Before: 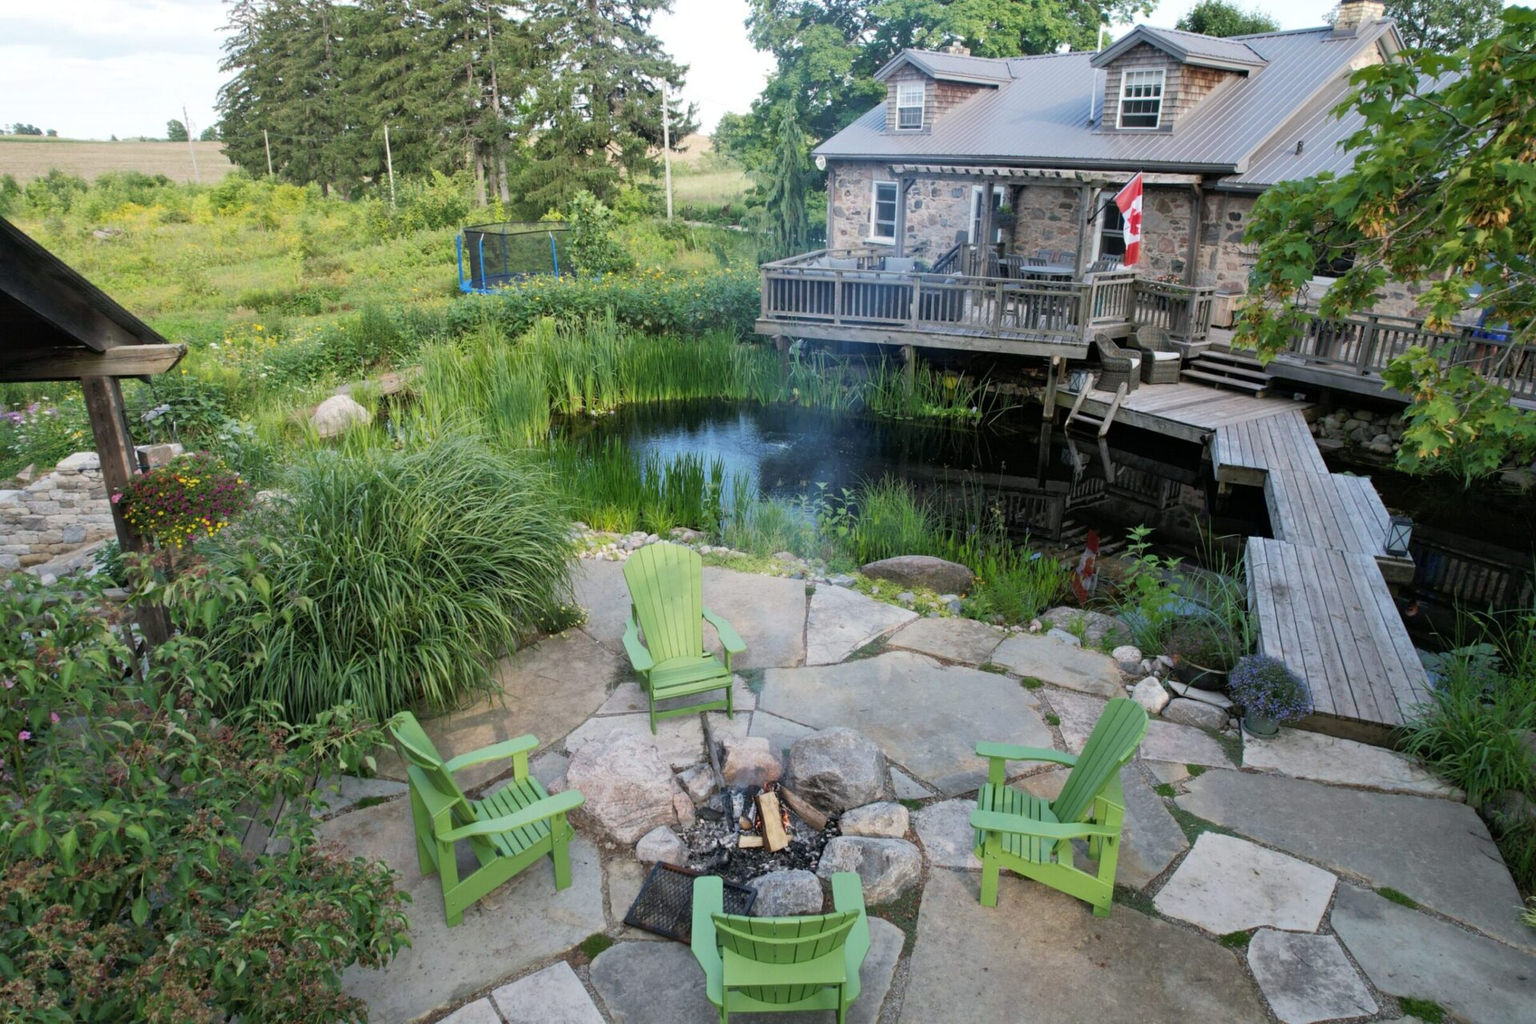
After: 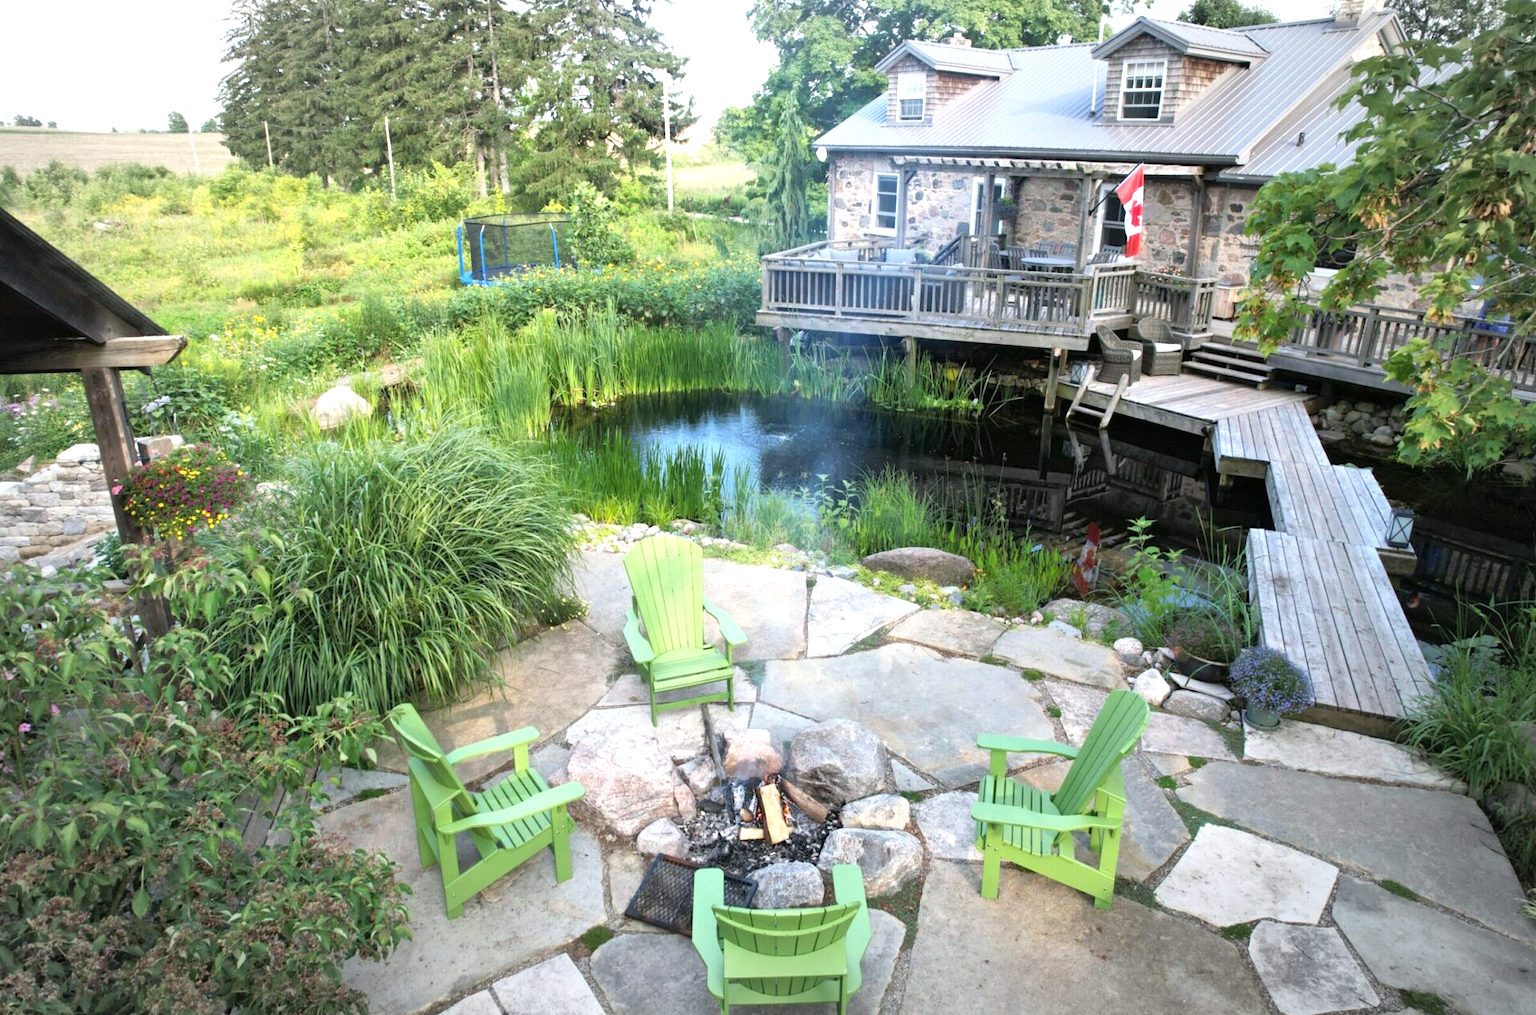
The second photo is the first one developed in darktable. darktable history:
crop: top 0.87%, right 0.085%
vignetting: brightness -0.265, automatic ratio true
exposure: black level correction 0, exposure 0.947 EV, compensate exposure bias true, compensate highlight preservation false
